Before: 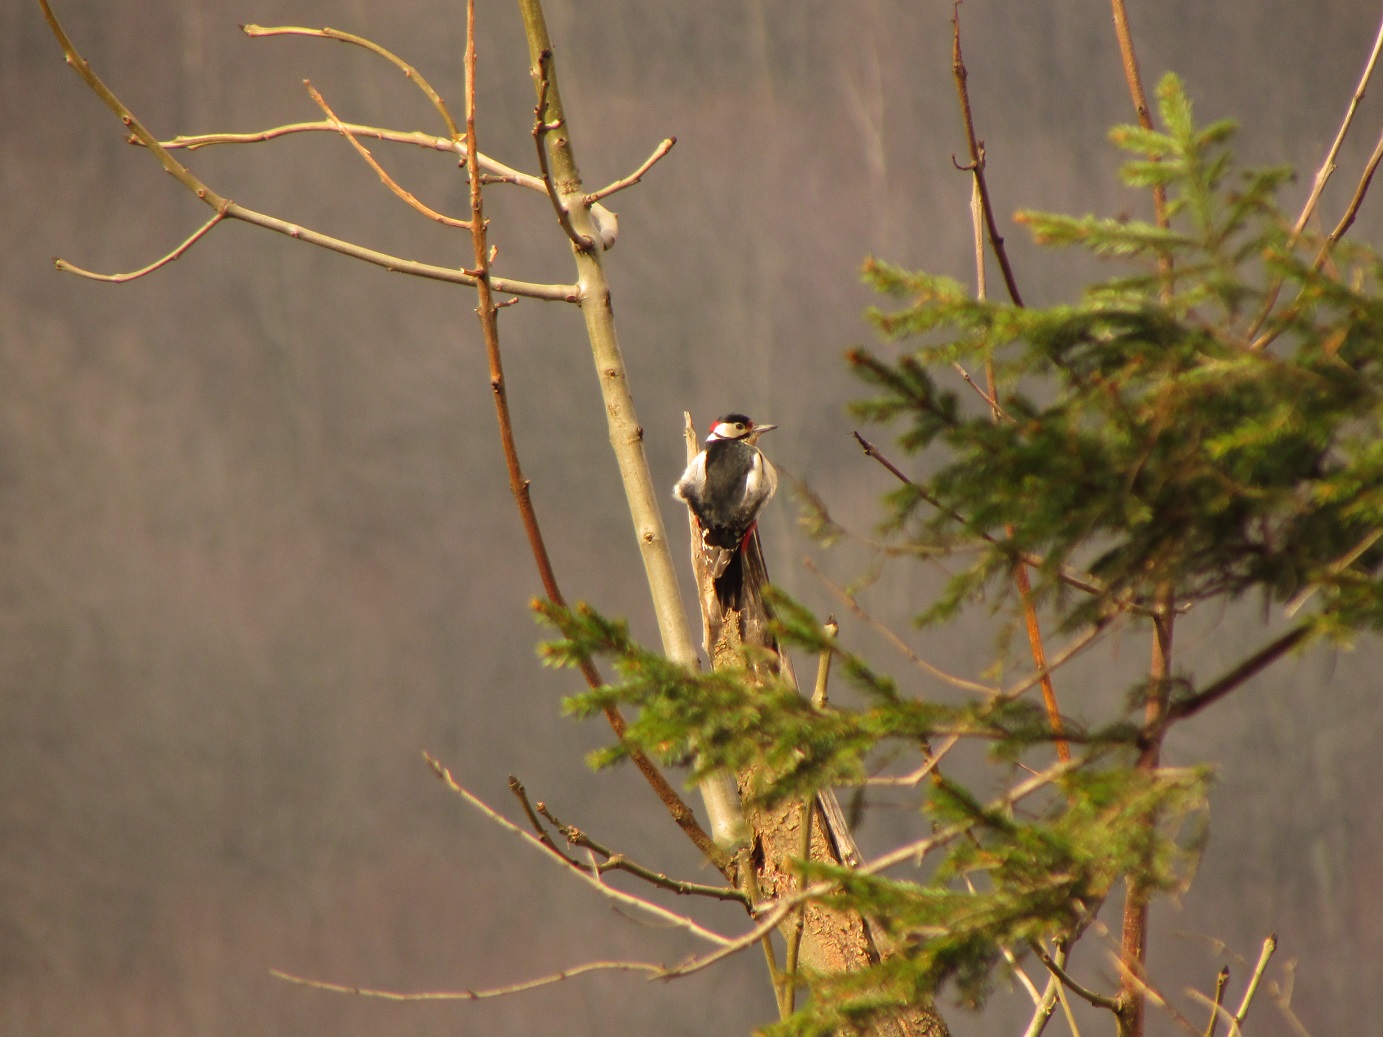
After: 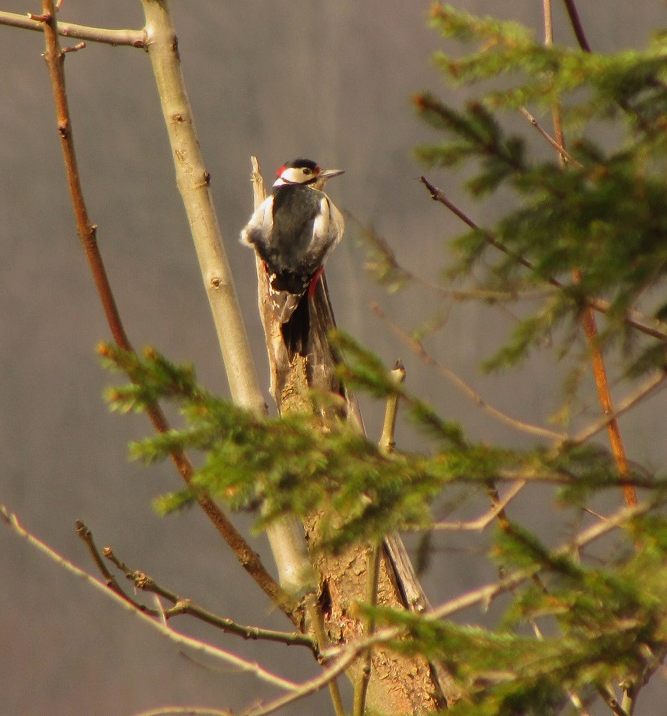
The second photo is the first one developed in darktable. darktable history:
exposure: exposure -0.171 EV, compensate highlight preservation false
crop: left 31.349%, top 24.629%, right 20.394%, bottom 6.32%
